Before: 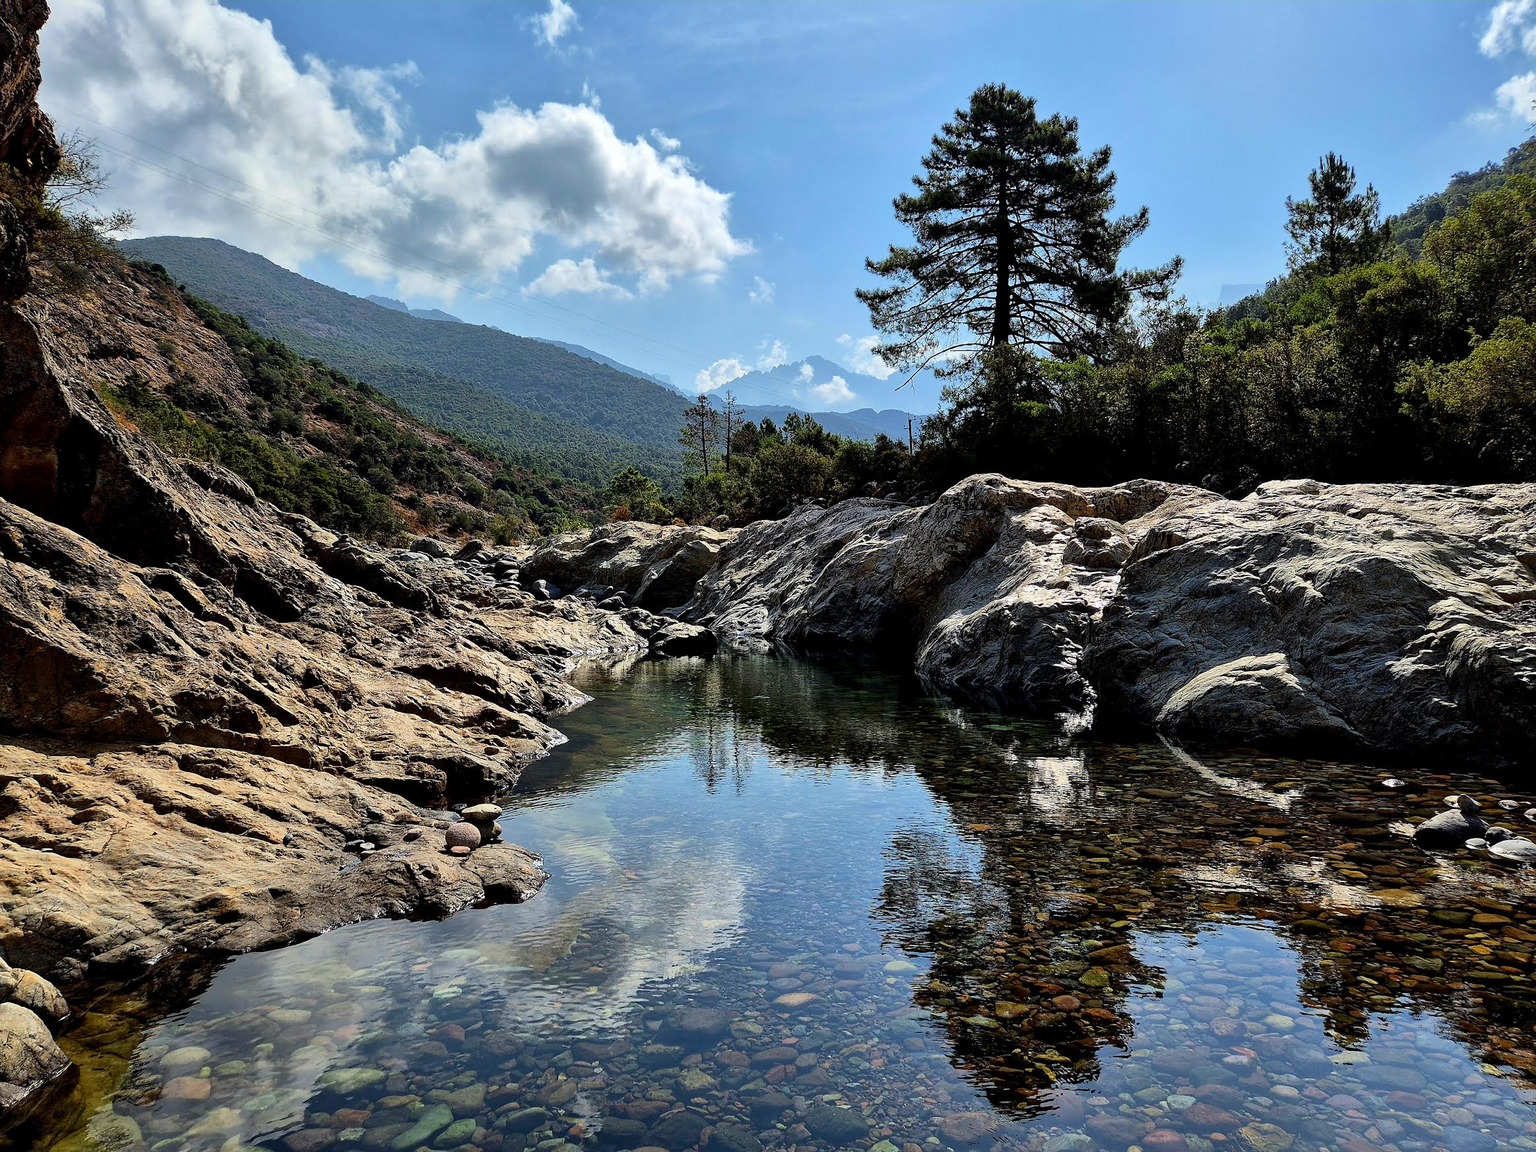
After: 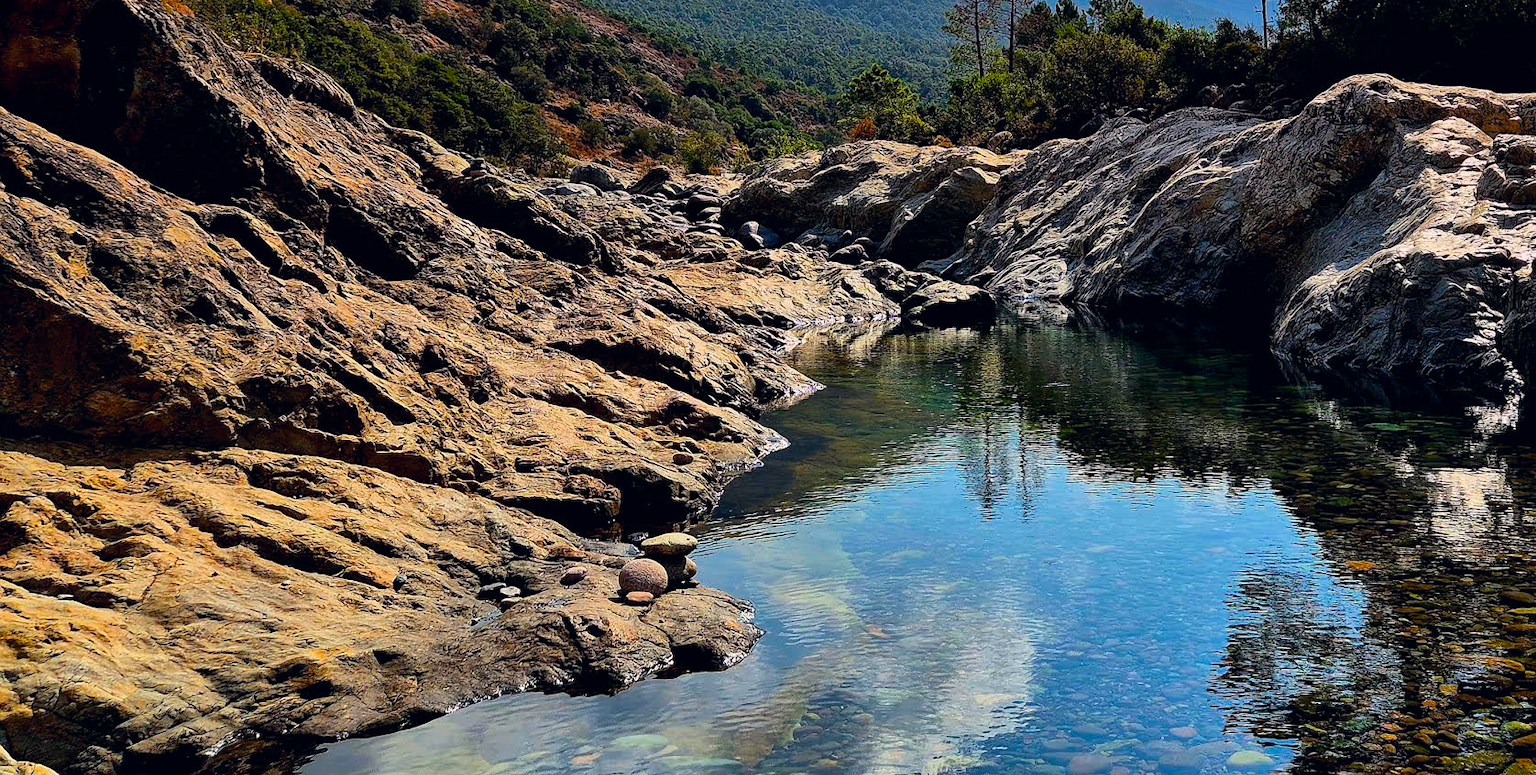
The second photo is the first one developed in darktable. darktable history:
crop: top 36.498%, right 27.964%, bottom 14.995%
graduated density: density 0.38 EV, hardness 21%, rotation -6.11°, saturation 32%
color balance rgb: perceptual saturation grading › global saturation 30%, global vibrance 10%
color correction: highlights a* 0.207, highlights b* 2.7, shadows a* -0.874, shadows b* -4.78
